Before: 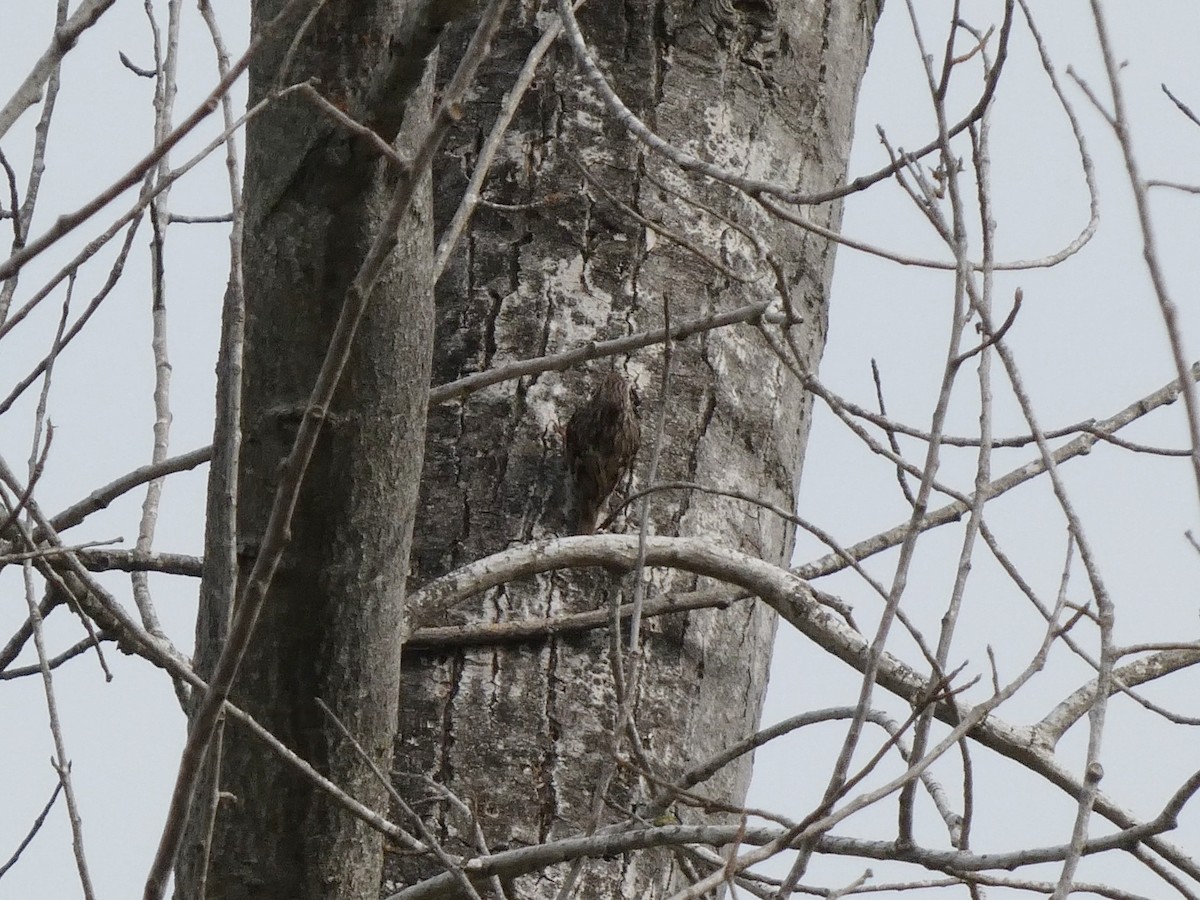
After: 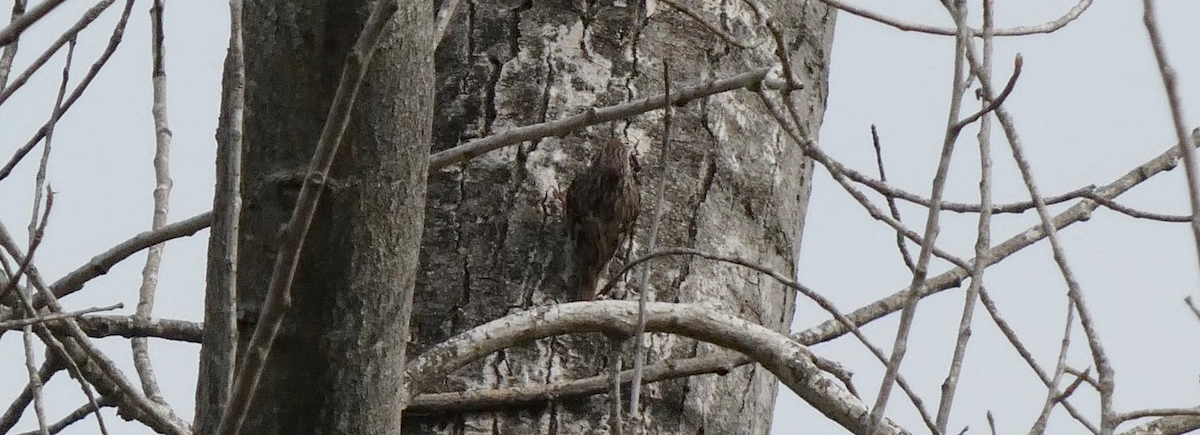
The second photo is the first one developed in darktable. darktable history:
haze removal: compatibility mode true, adaptive false
crop and rotate: top 26.056%, bottom 25.543%
